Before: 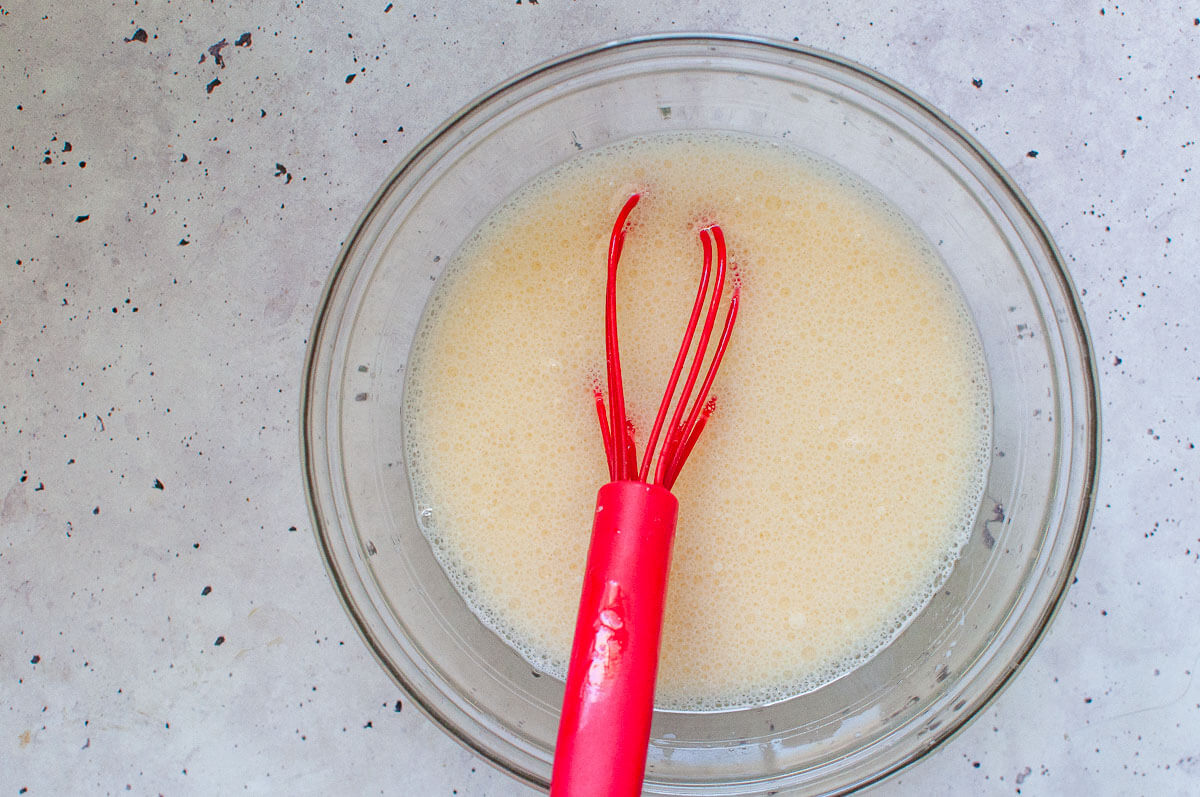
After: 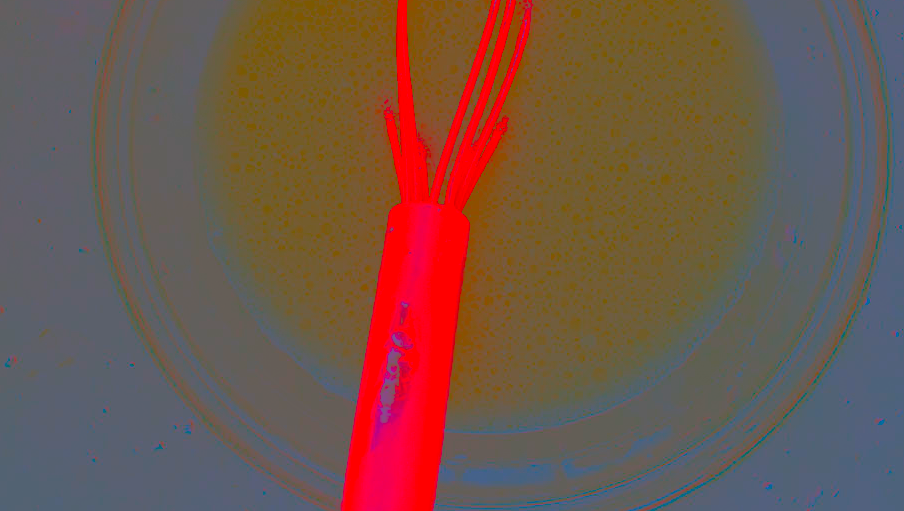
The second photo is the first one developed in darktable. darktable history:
contrast brightness saturation: contrast -0.977, brightness -0.162, saturation 0.76
crop and rotate: left 17.474%, top 35.018%, right 7.11%, bottom 0.865%
